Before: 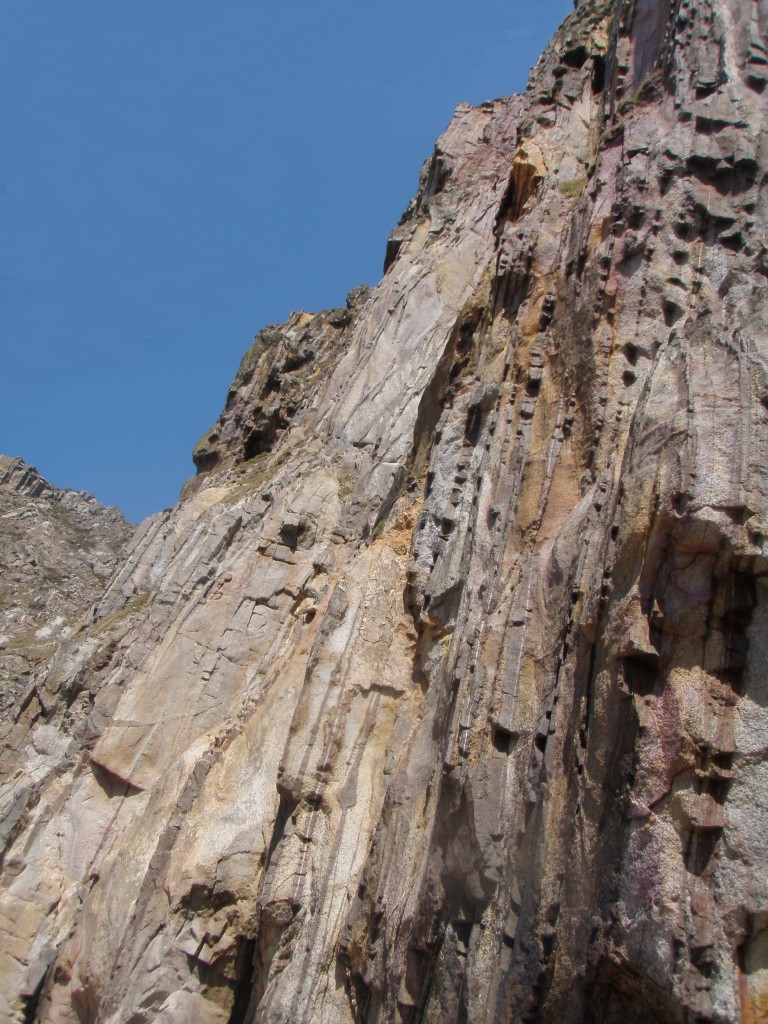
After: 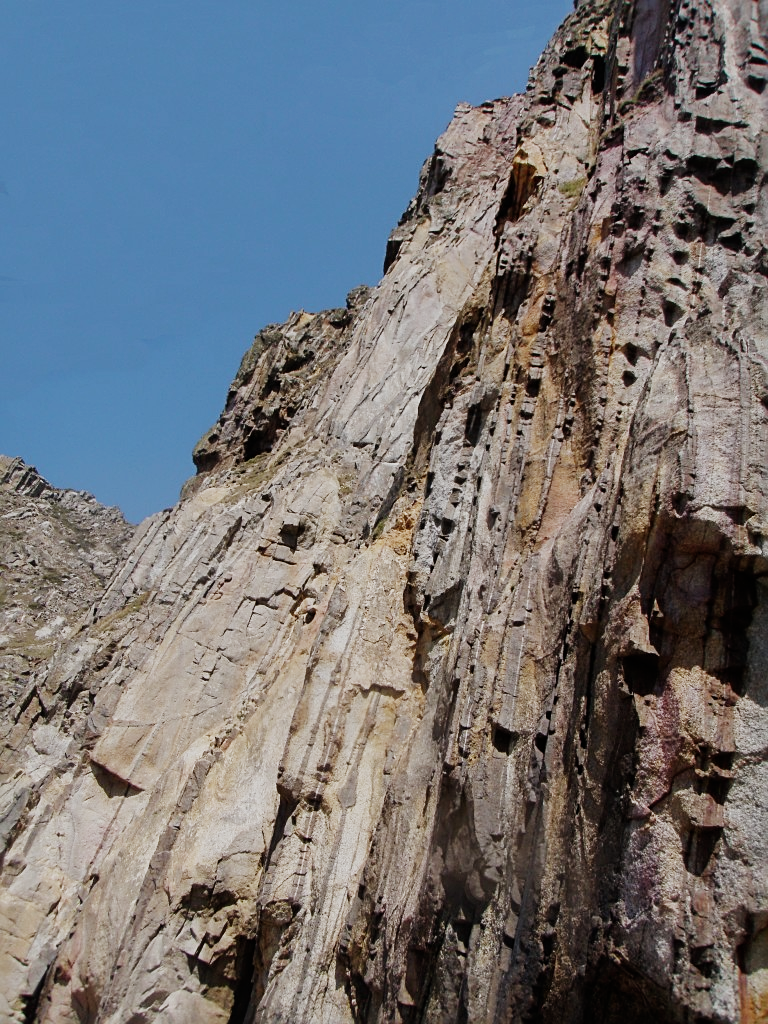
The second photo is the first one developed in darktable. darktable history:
sigmoid: skew -0.2, preserve hue 0%, red attenuation 0.1, red rotation 0.035, green attenuation 0.1, green rotation -0.017, blue attenuation 0.15, blue rotation -0.052, base primaries Rec2020
sharpen: on, module defaults
